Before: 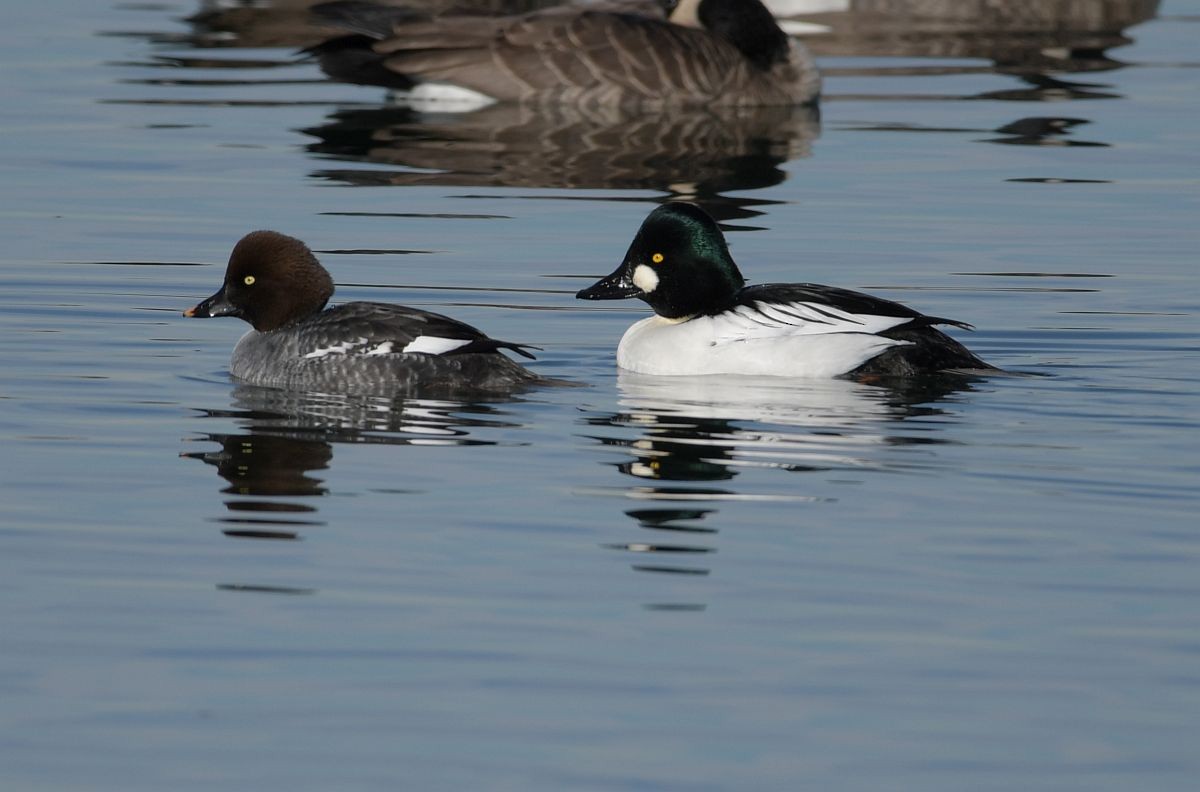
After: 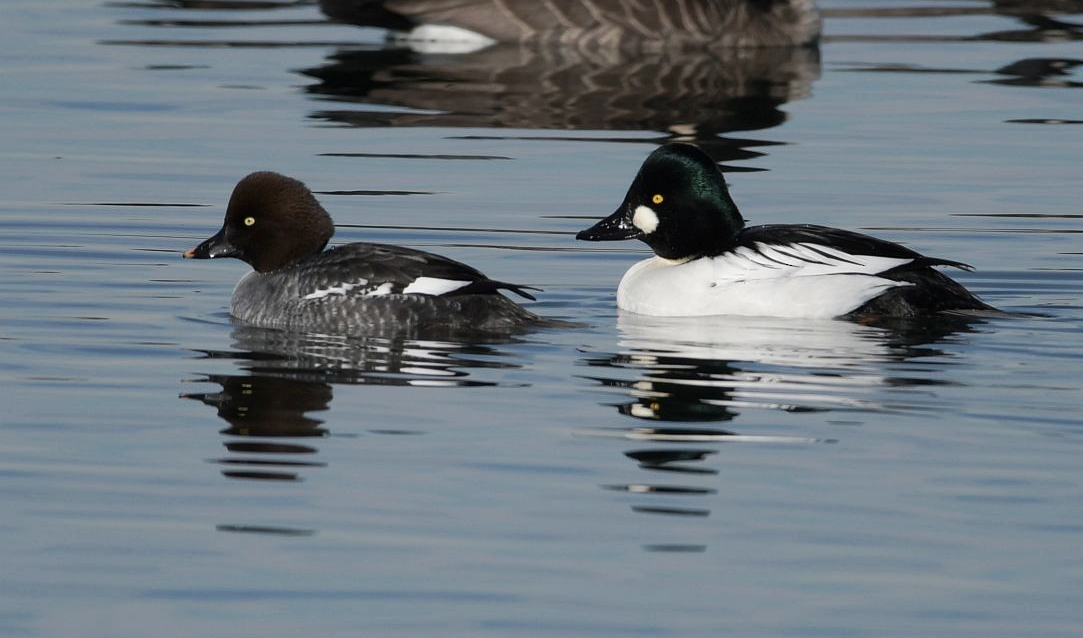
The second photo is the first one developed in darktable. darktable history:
crop: top 7.49%, right 9.717%, bottom 11.943%
tone curve: curves: ch0 [(0, 0) (0.003, 0.003) (0.011, 0.011) (0.025, 0.025) (0.044, 0.044) (0.069, 0.069) (0.1, 0.099) (0.136, 0.135) (0.177, 0.177) (0.224, 0.224) (0.277, 0.276) (0.335, 0.334) (0.399, 0.398) (0.468, 0.467) (0.543, 0.565) (0.623, 0.641) (0.709, 0.723) (0.801, 0.81) (0.898, 0.902) (1, 1)], preserve colors none
contrast brightness saturation: contrast 0.11, saturation -0.17
